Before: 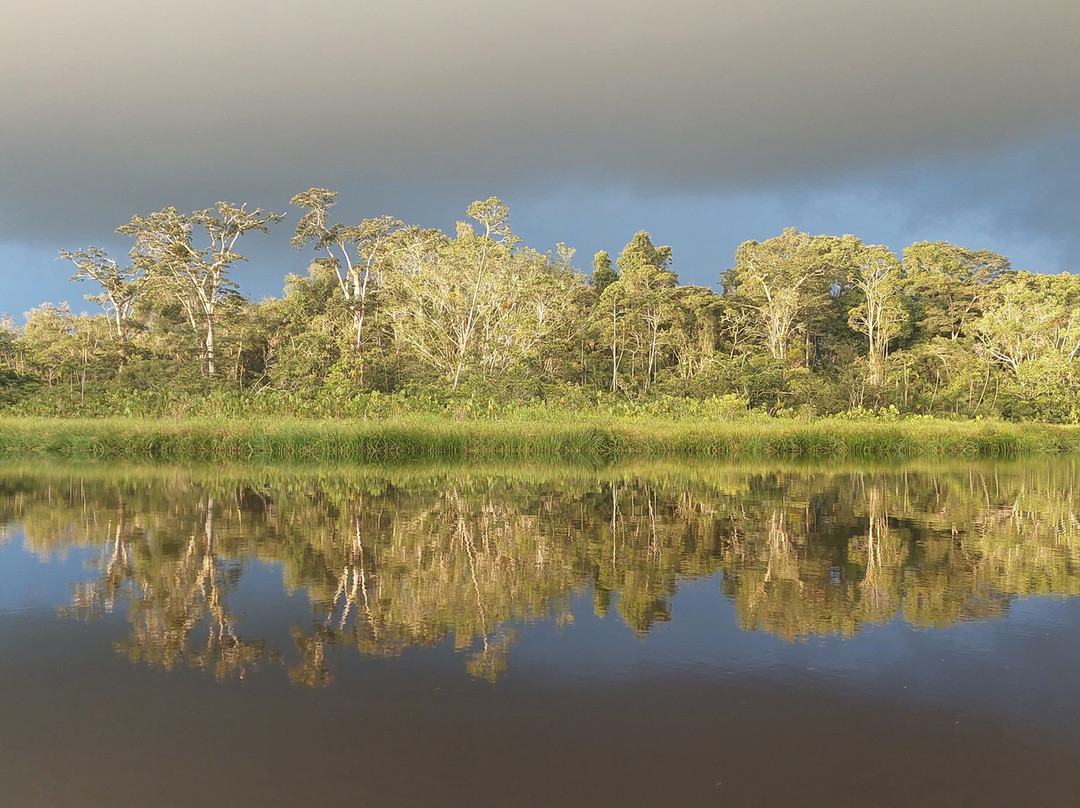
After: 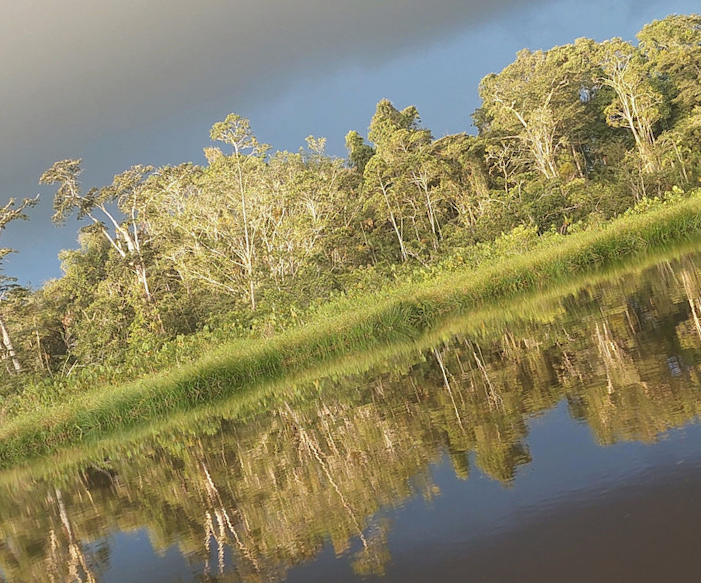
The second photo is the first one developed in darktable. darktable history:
crop and rotate: angle 18.31°, left 6.964%, right 4.099%, bottom 1.138%
